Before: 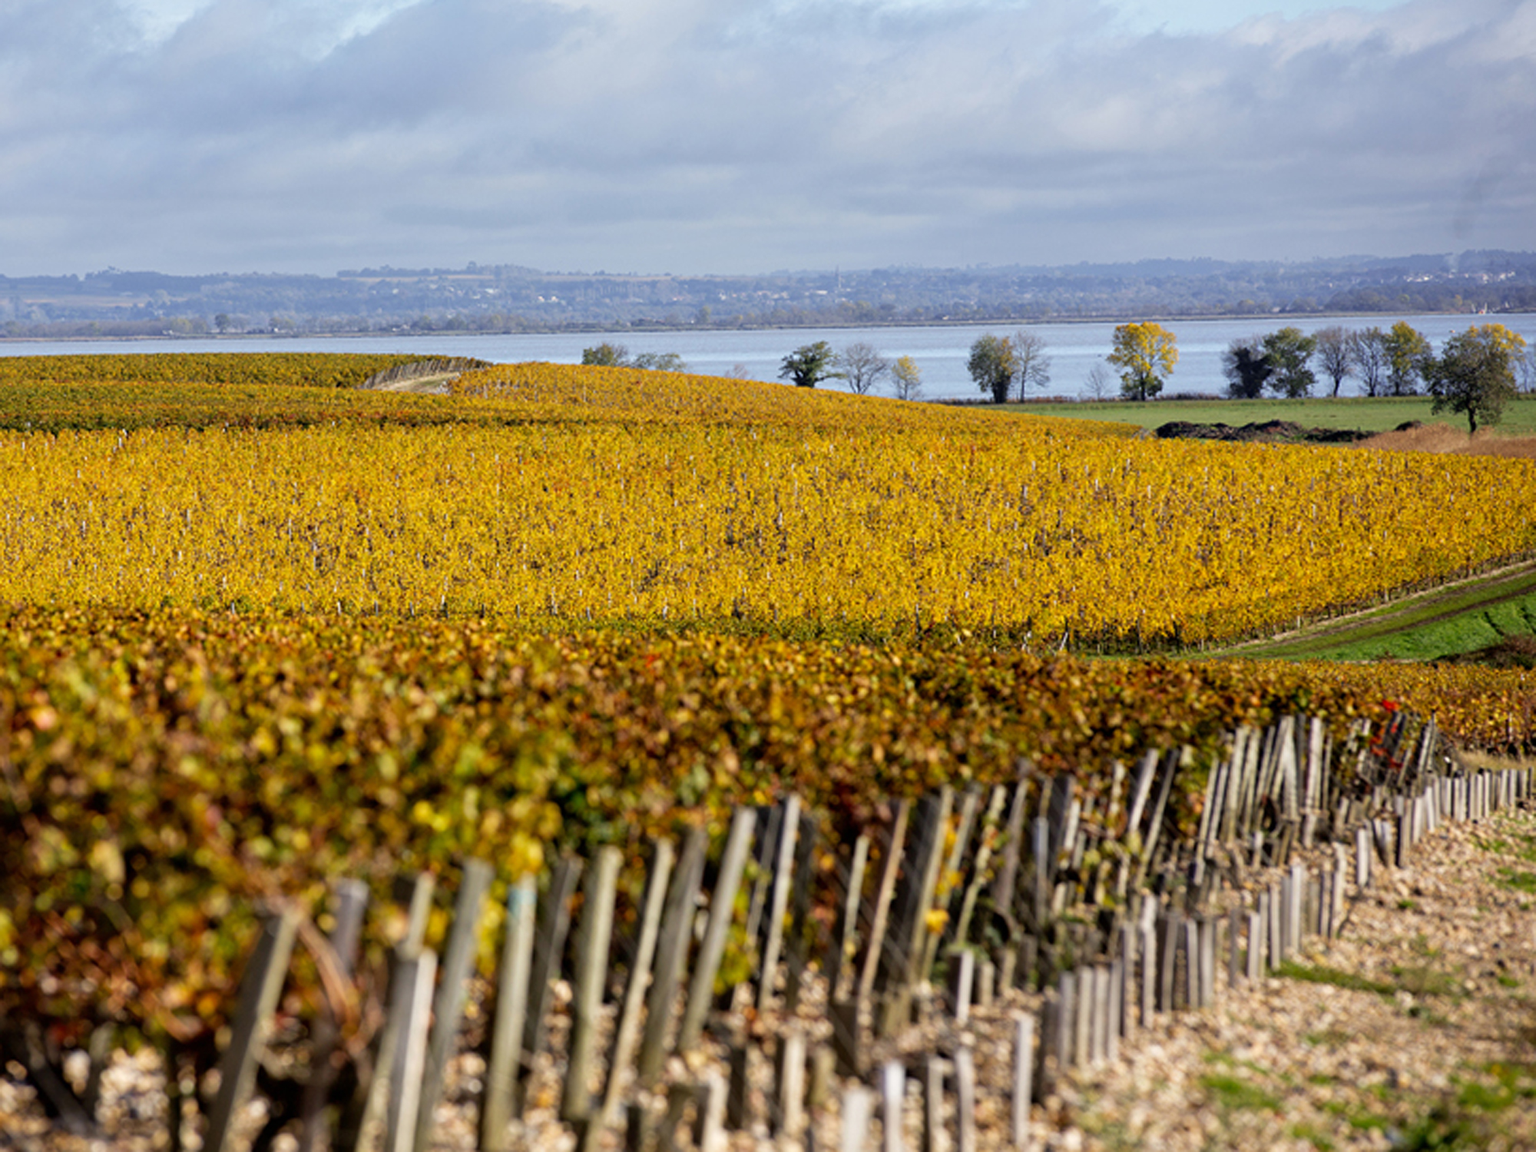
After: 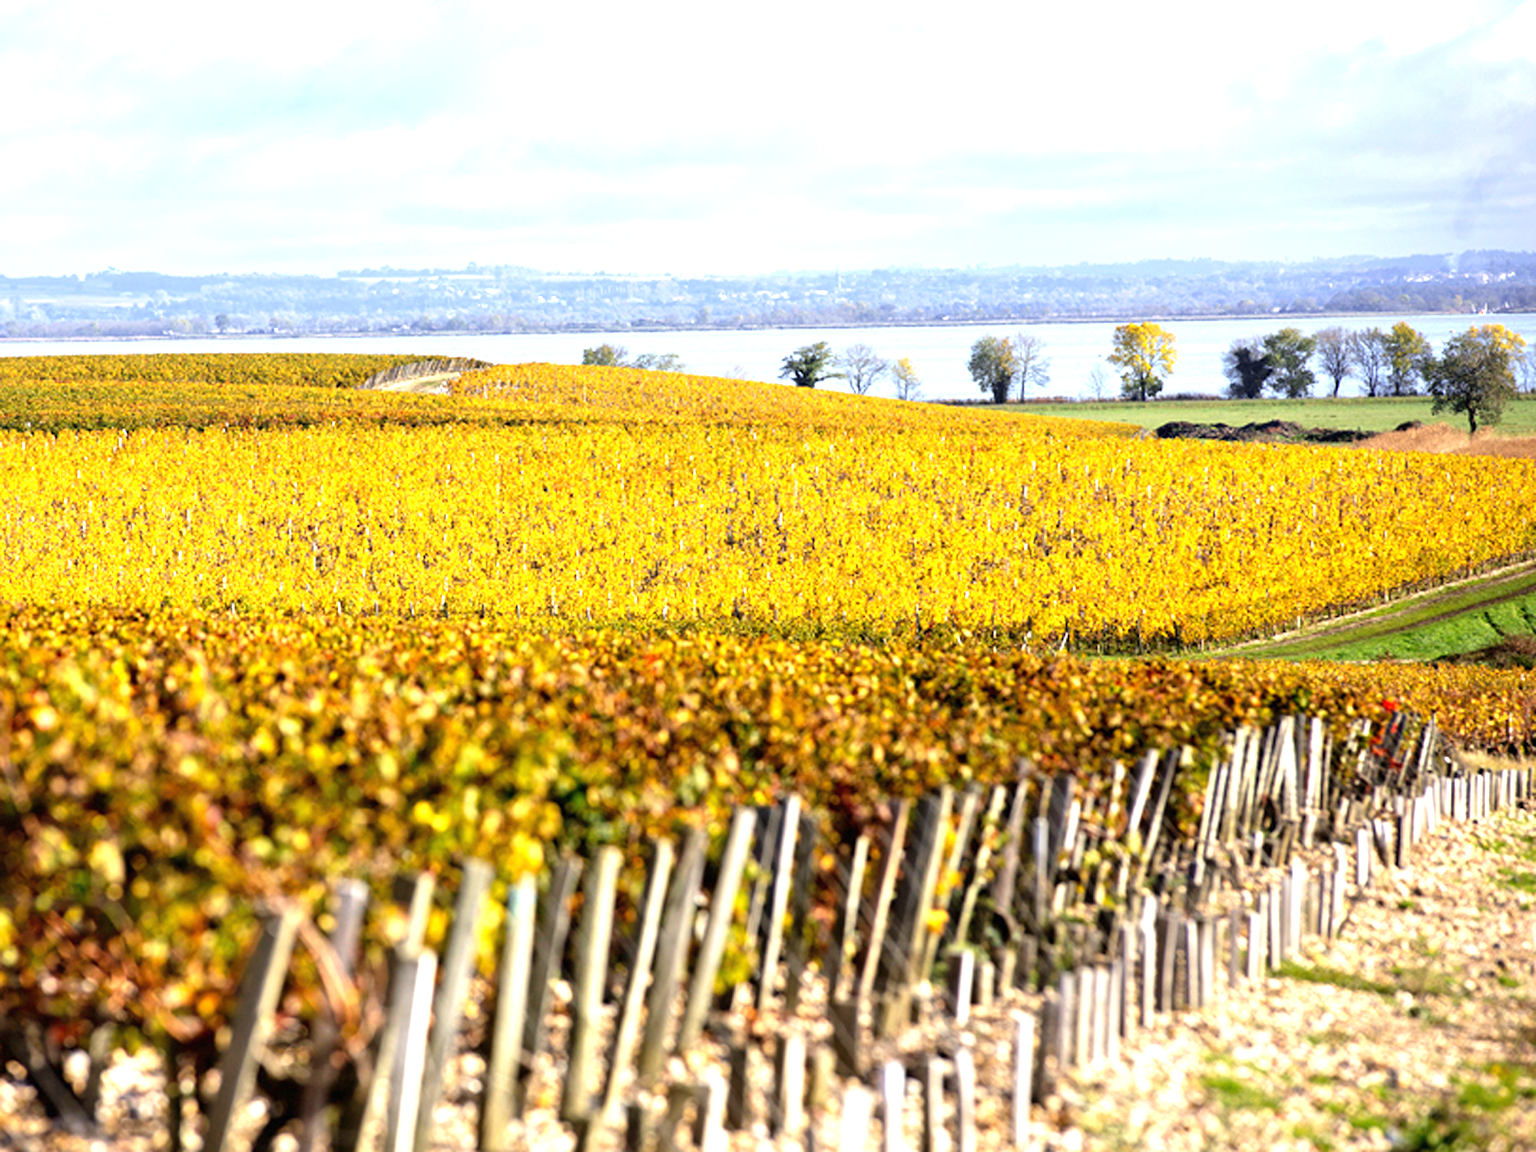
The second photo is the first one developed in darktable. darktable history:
exposure: black level correction 0, exposure 1.289 EV, compensate highlight preservation false
